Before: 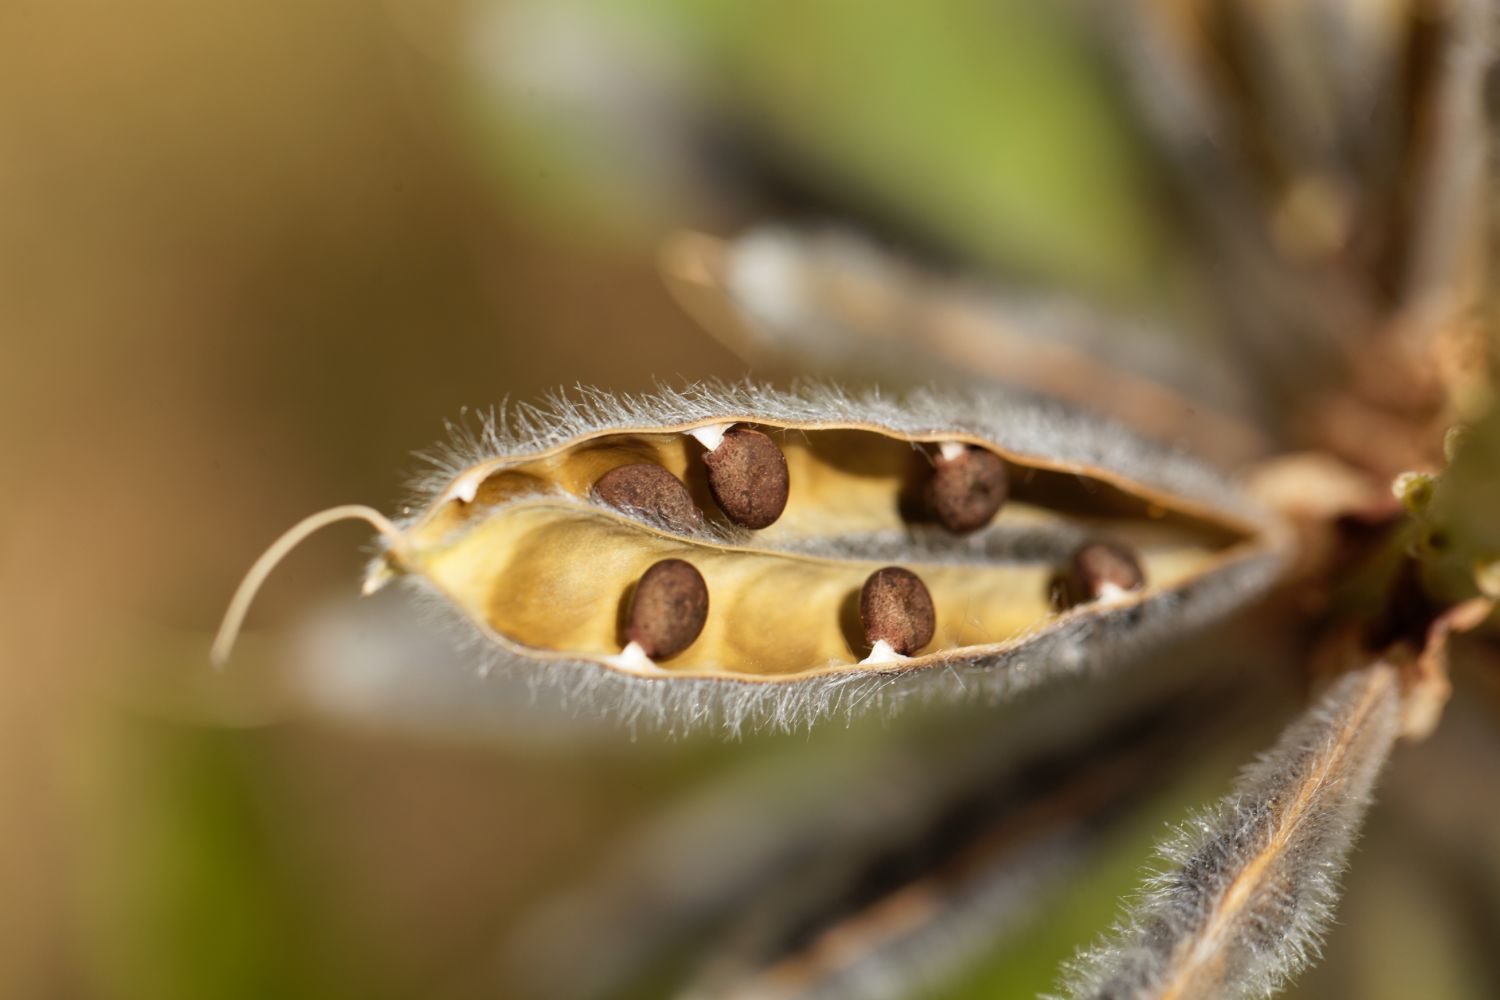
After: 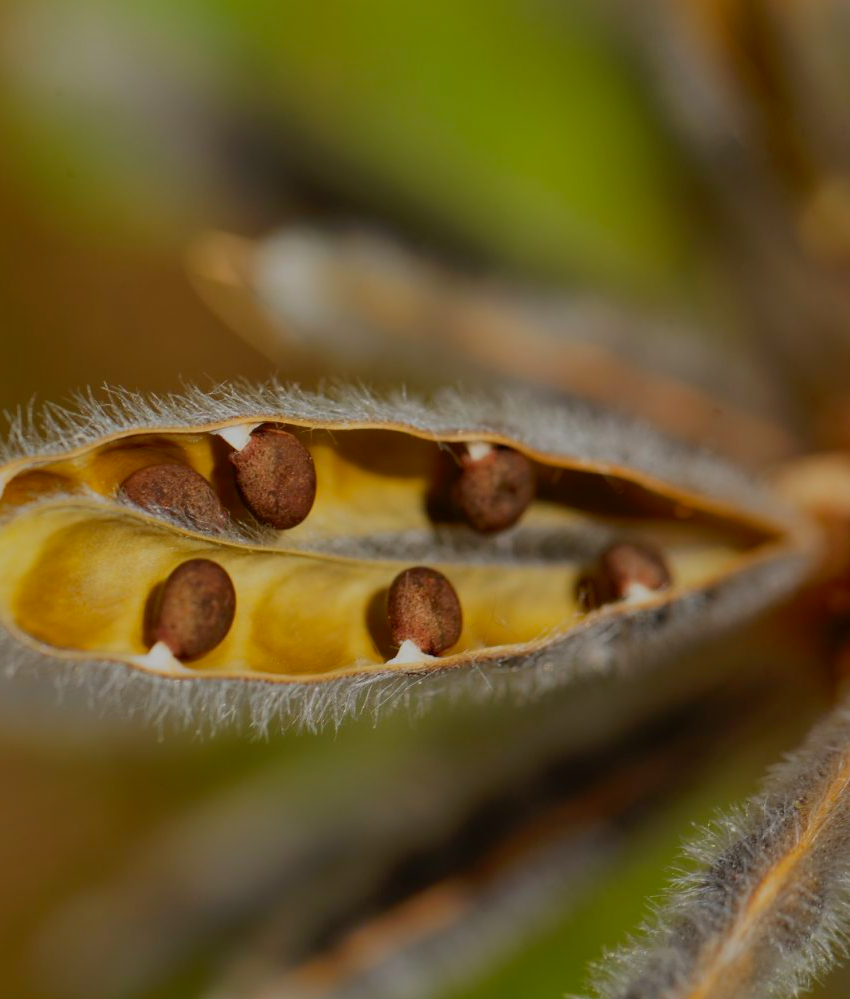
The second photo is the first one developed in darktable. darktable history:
crop: left 31.55%, top 0%, right 11.74%
contrast brightness saturation: saturation 0.513
base curve: curves: ch0 [(0, 0) (0.088, 0.125) (0.176, 0.251) (0.354, 0.501) (0.613, 0.749) (1, 0.877)], preserve colors none
tone equalizer: on, module defaults
exposure: exposure -1.427 EV, compensate exposure bias true, compensate highlight preservation false
shadows and highlights: on, module defaults
